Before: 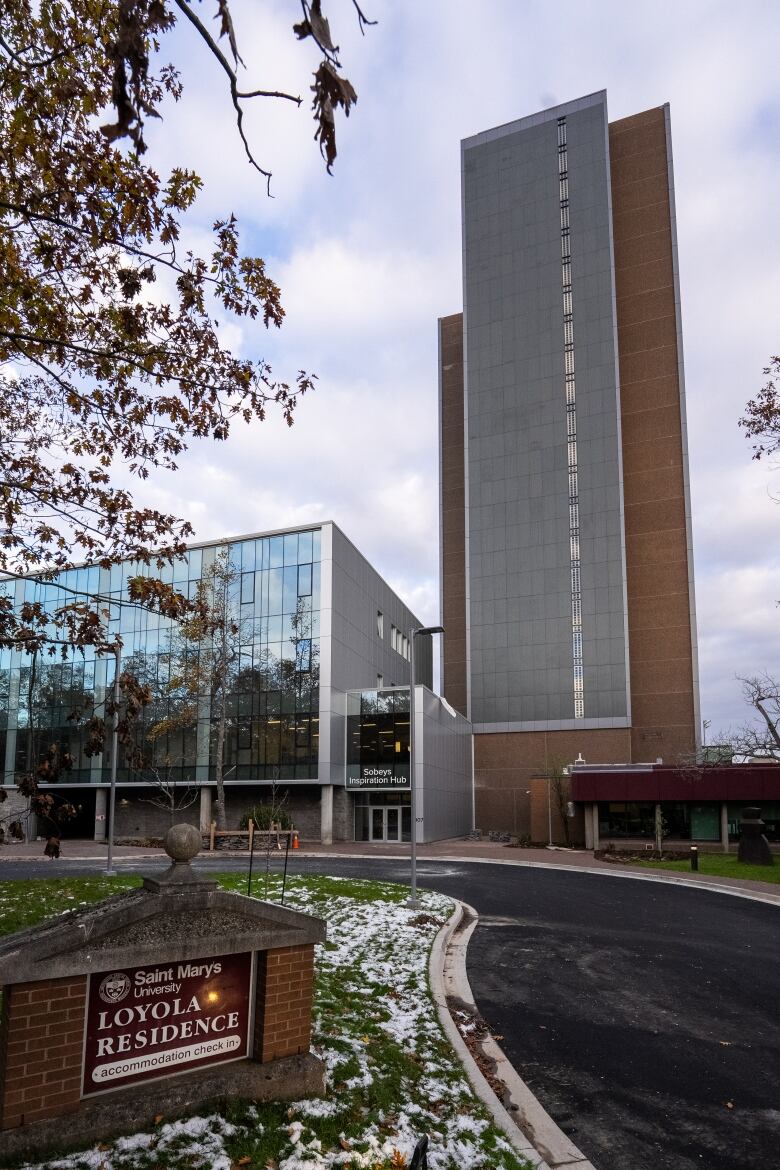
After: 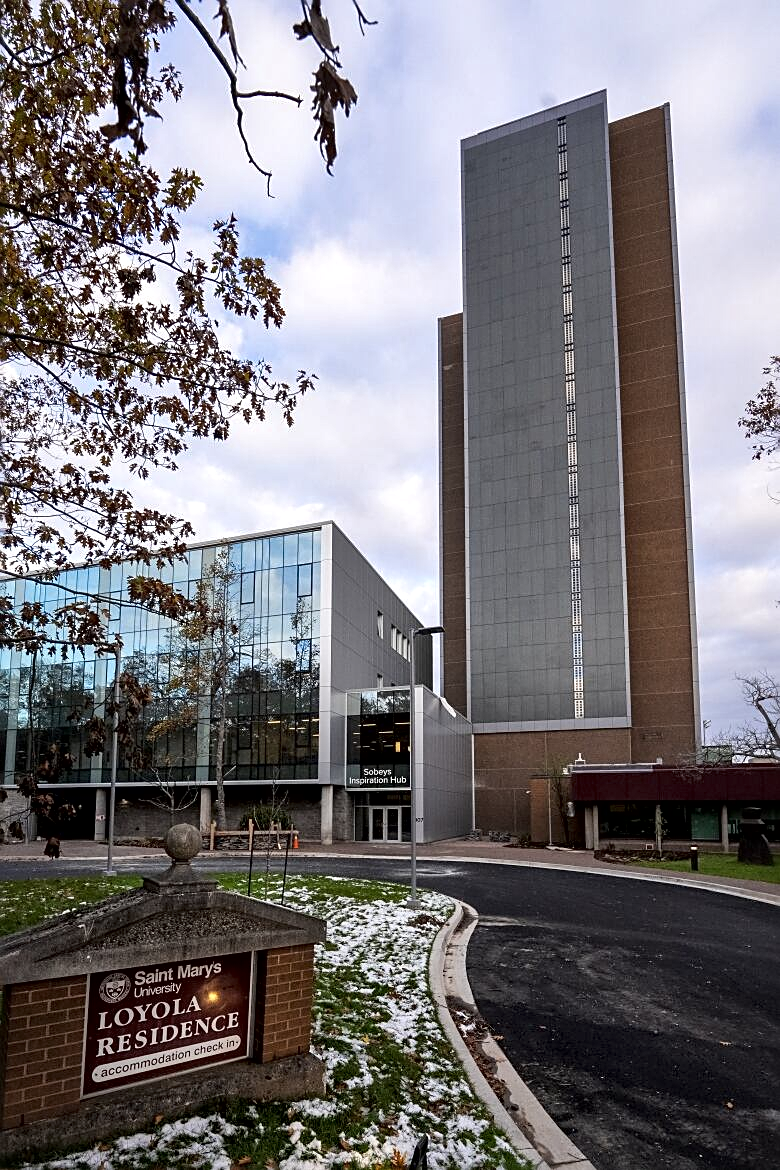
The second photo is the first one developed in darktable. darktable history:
sharpen: on, module defaults
local contrast: mode bilateral grid, contrast 49, coarseness 50, detail 150%, midtone range 0.2
color zones: curves: ch0 [(0.068, 0.464) (0.25, 0.5) (0.48, 0.508) (0.75, 0.536) (0.886, 0.476) (0.967, 0.456)]; ch1 [(0.066, 0.456) (0.25, 0.5) (0.616, 0.508) (0.746, 0.56) (0.934, 0.444)]
